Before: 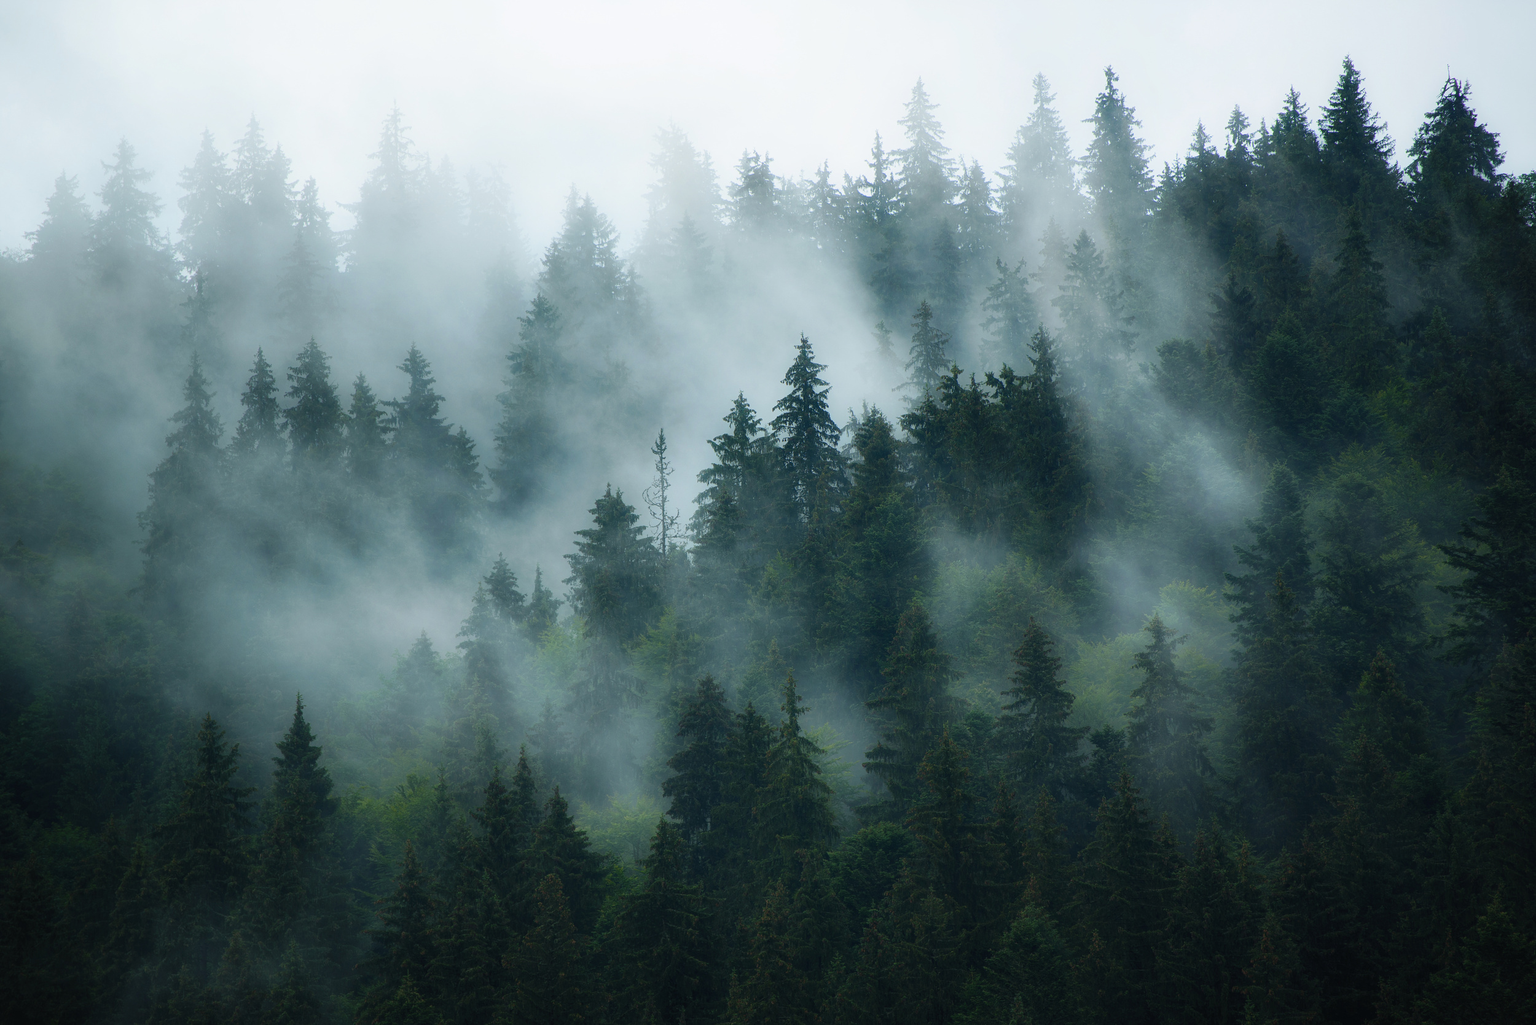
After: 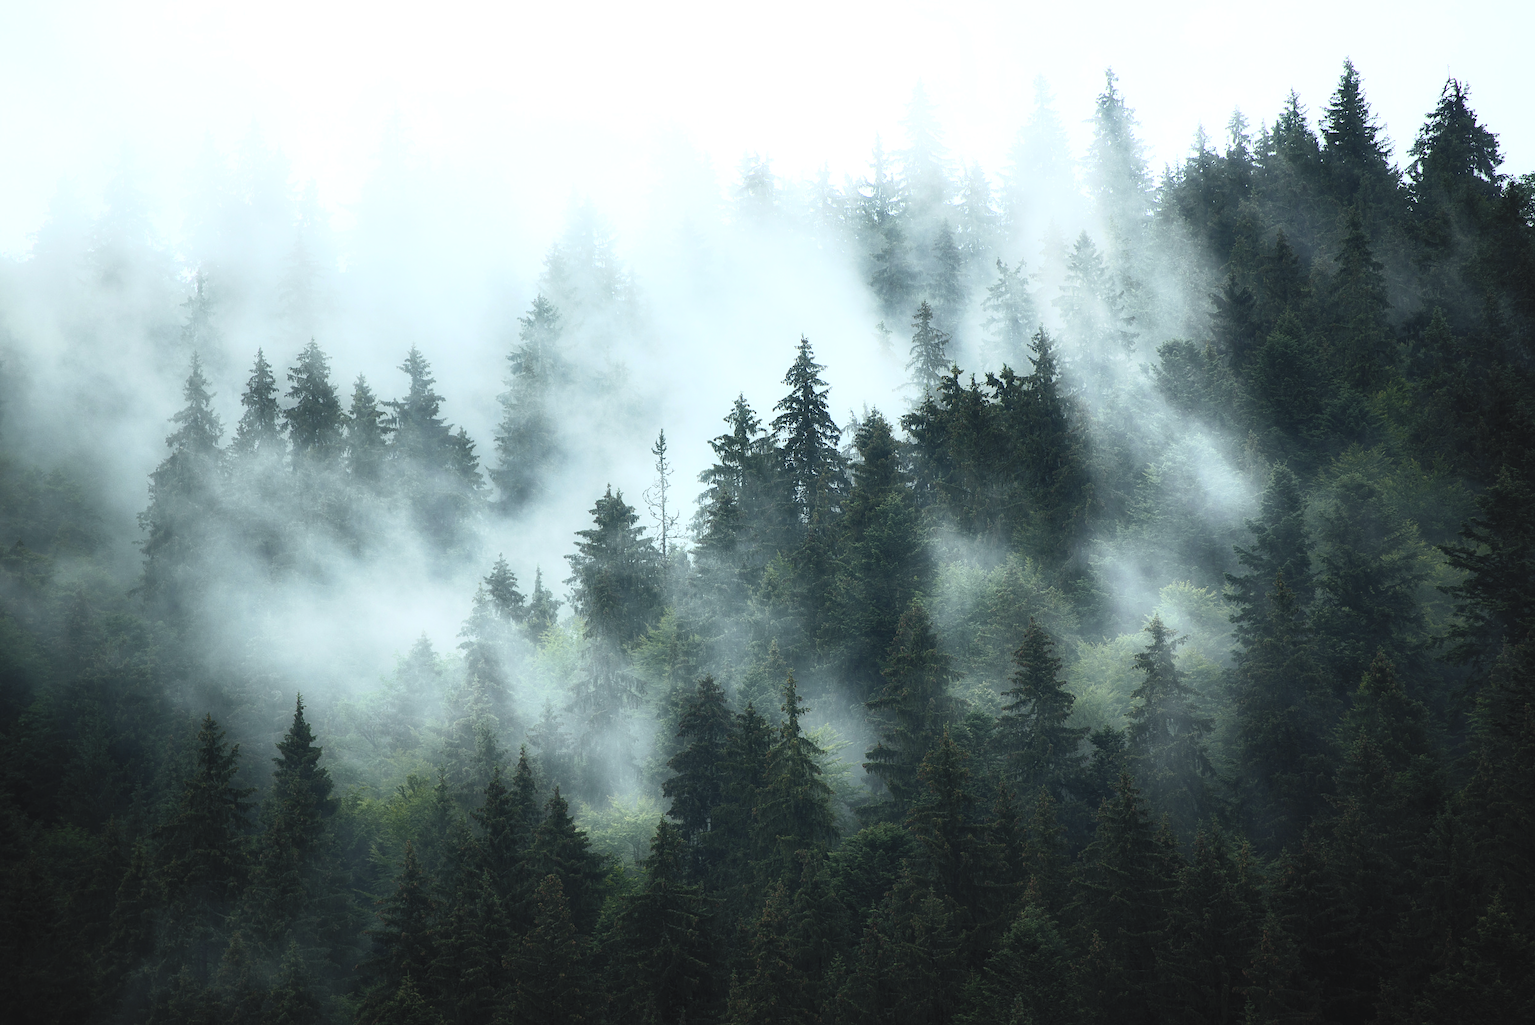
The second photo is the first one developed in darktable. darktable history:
color balance rgb: shadows lift › hue 86.09°, power › chroma 0.297%, power › hue 23.58°, perceptual saturation grading › global saturation 0.98%, global vibrance 24.956%, contrast 19.556%
sharpen: amount 0.214
contrast brightness saturation: contrast 0.418, brightness 0.547, saturation -0.191
